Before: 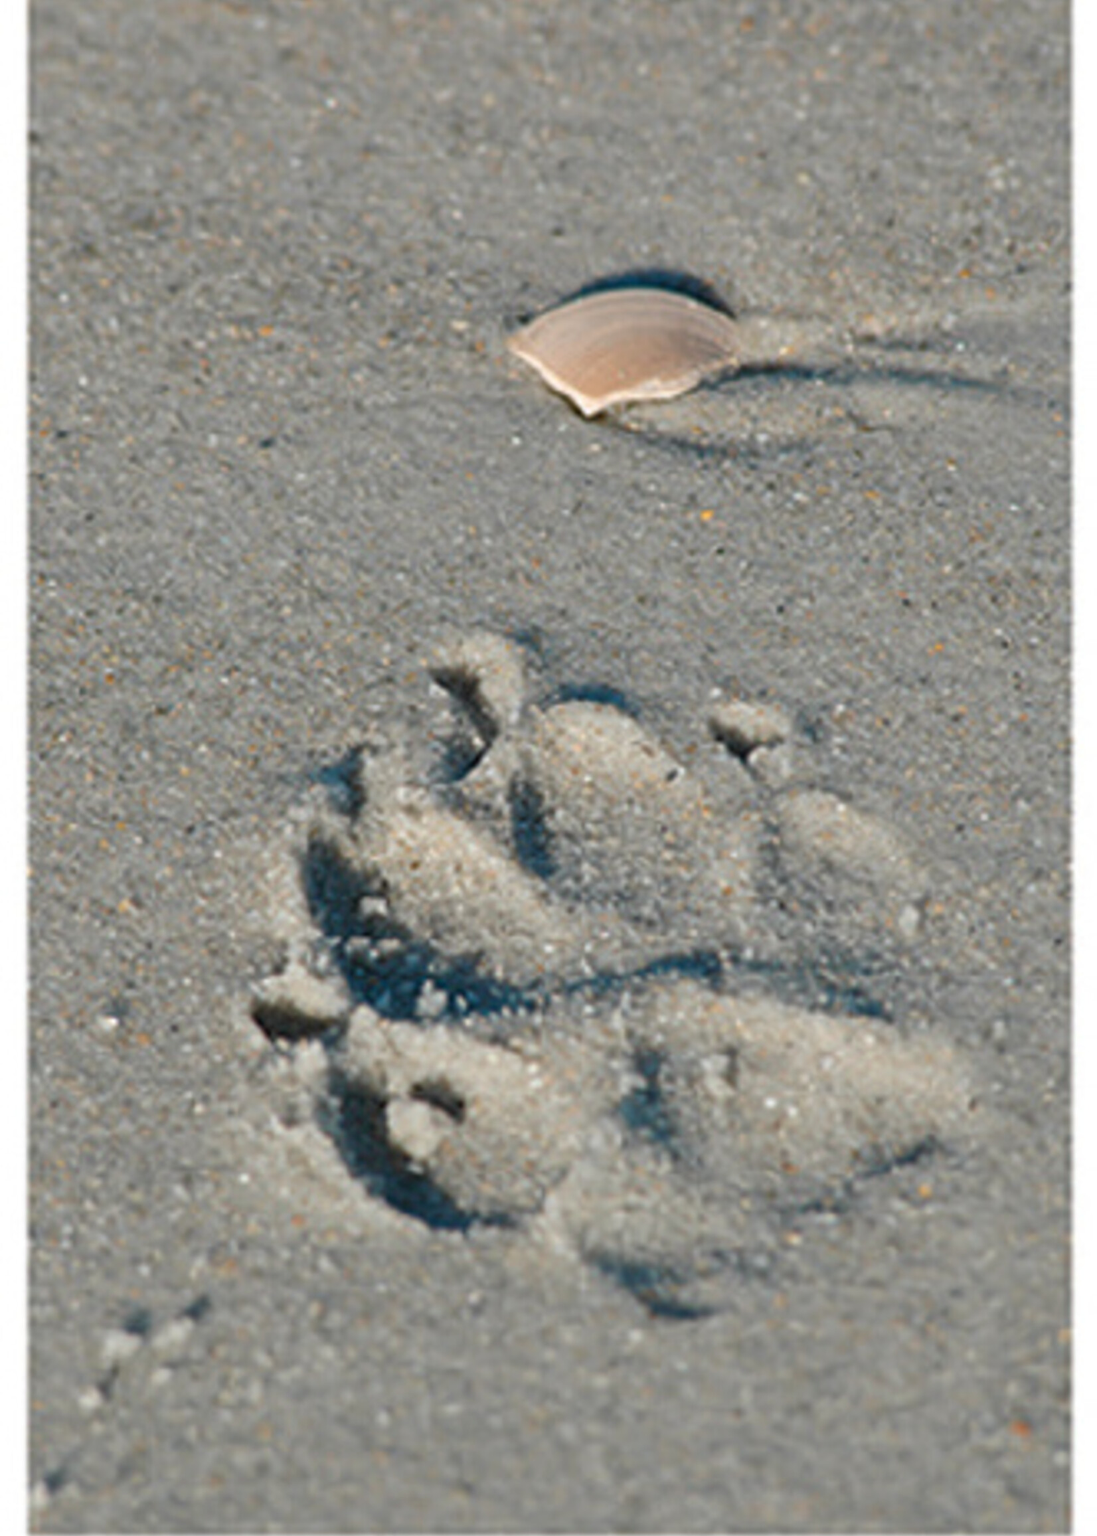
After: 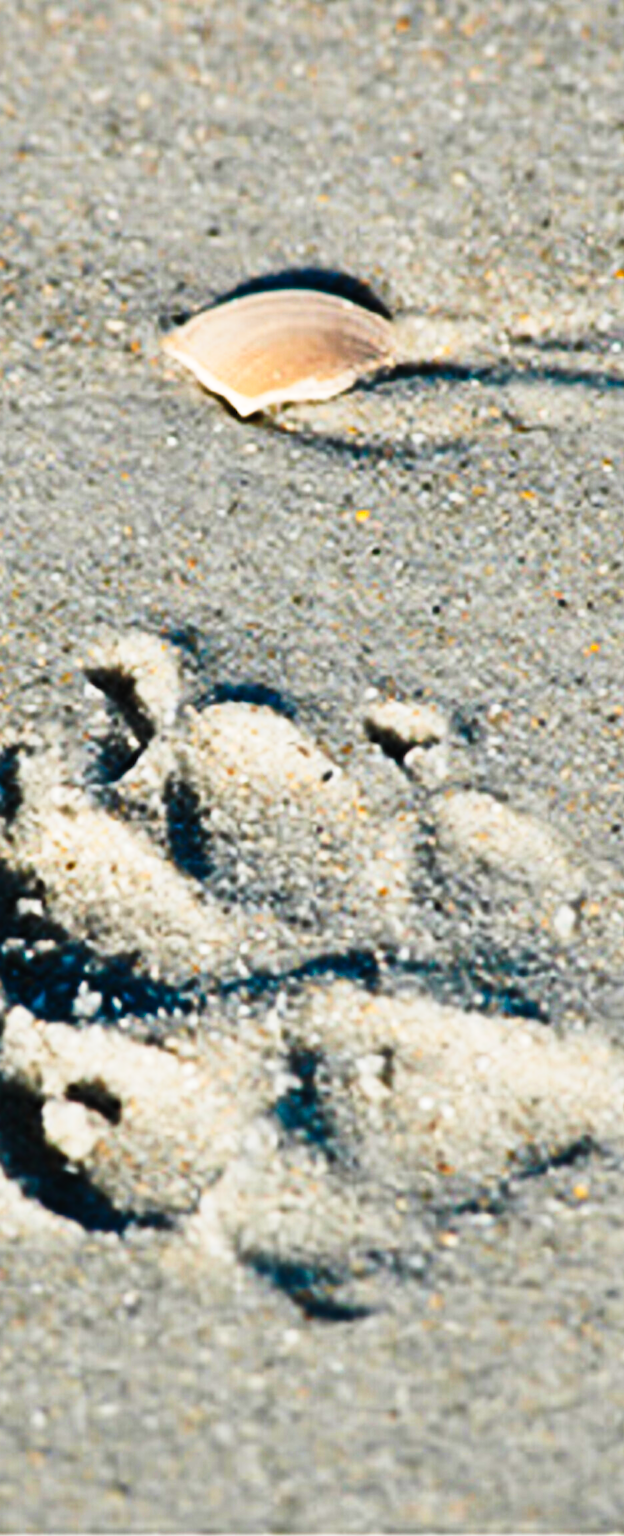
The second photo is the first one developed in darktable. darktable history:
crop: left 31.423%, top 0.01%, right 11.637%
tone curve: curves: ch0 [(0, 0) (0.003, 0.001) (0.011, 0.005) (0.025, 0.009) (0.044, 0.014) (0.069, 0.018) (0.1, 0.025) (0.136, 0.029) (0.177, 0.042) (0.224, 0.064) (0.277, 0.107) (0.335, 0.182) (0.399, 0.3) (0.468, 0.462) (0.543, 0.639) (0.623, 0.802) (0.709, 0.916) (0.801, 0.963) (0.898, 0.988) (1, 1)], preserve colors none
